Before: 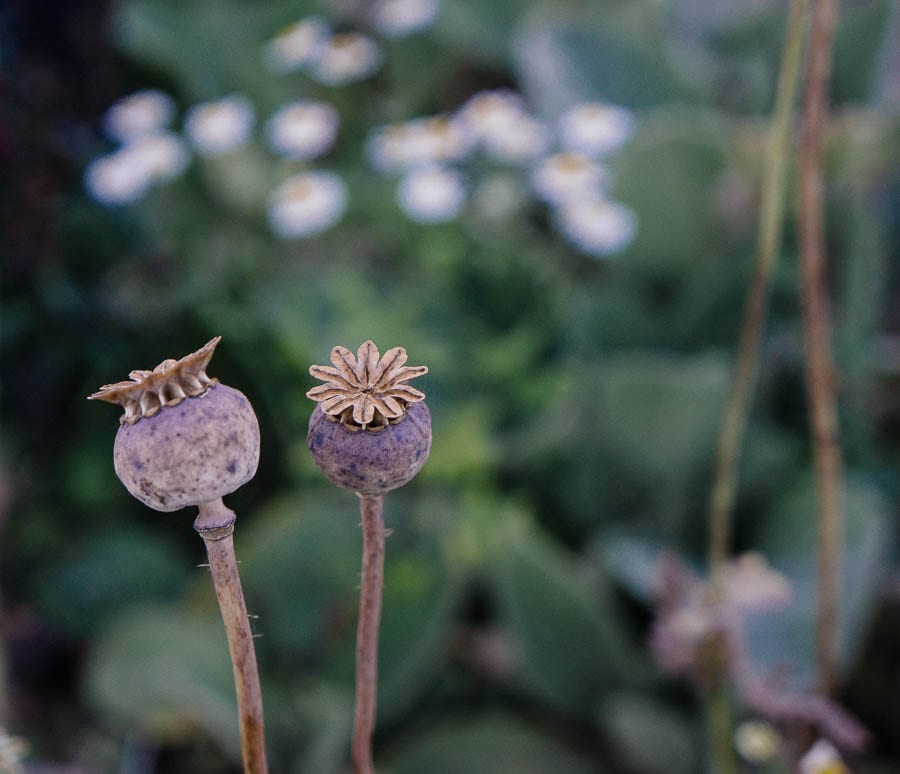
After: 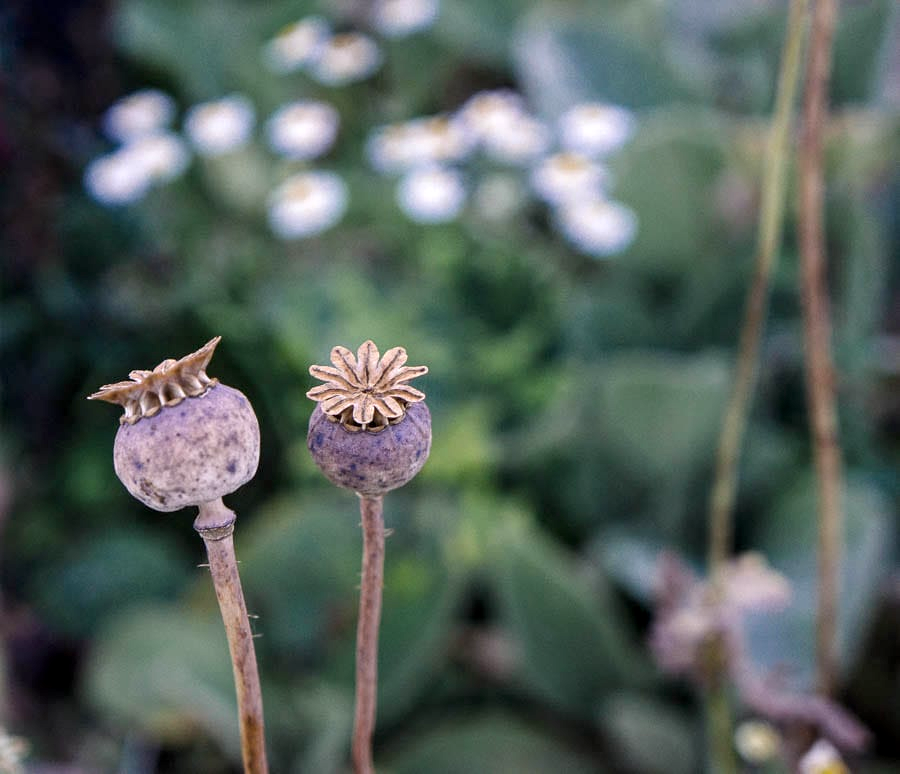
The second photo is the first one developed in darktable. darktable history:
exposure: black level correction 0.001, exposure 0.499 EV, compensate exposure bias true, compensate highlight preservation false
local contrast: highlights 103%, shadows 101%, detail 119%, midtone range 0.2
